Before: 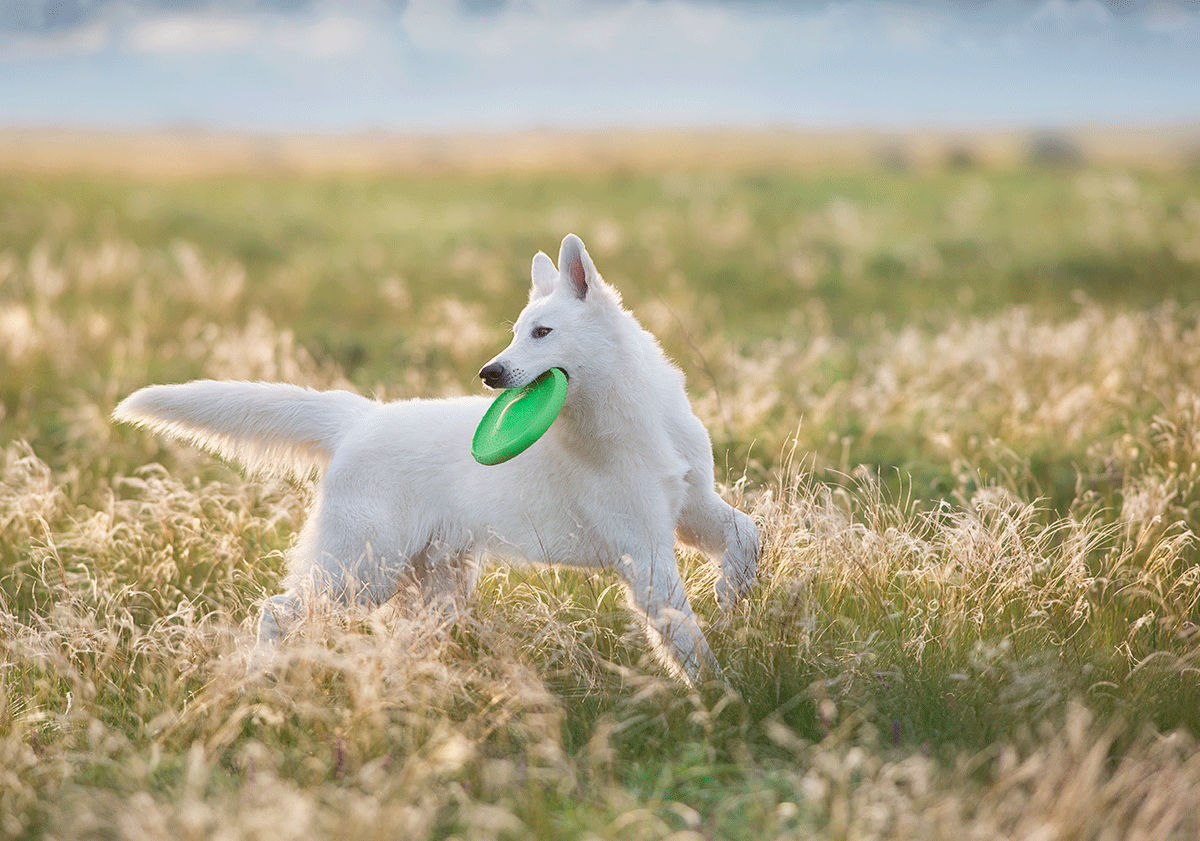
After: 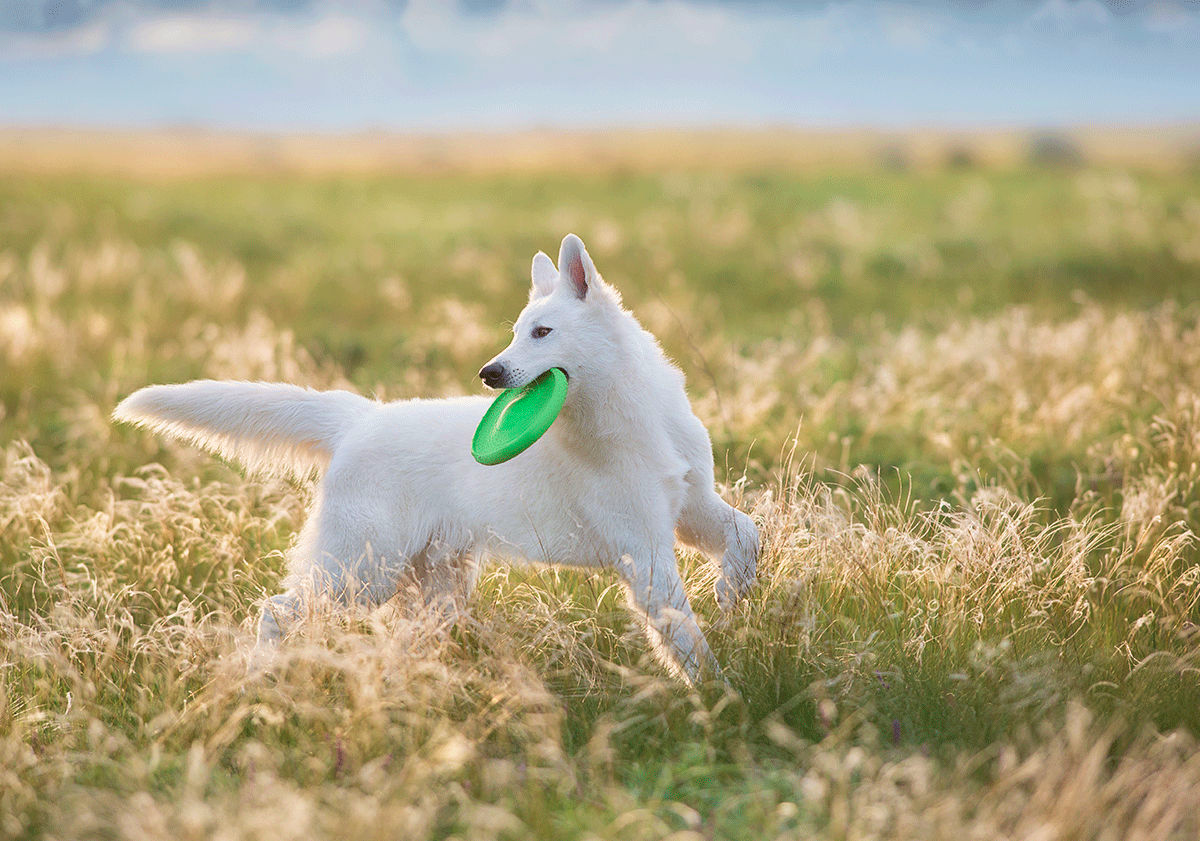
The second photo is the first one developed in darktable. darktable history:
velvia: on, module defaults
exposure: compensate exposure bias true, compensate highlight preservation false
